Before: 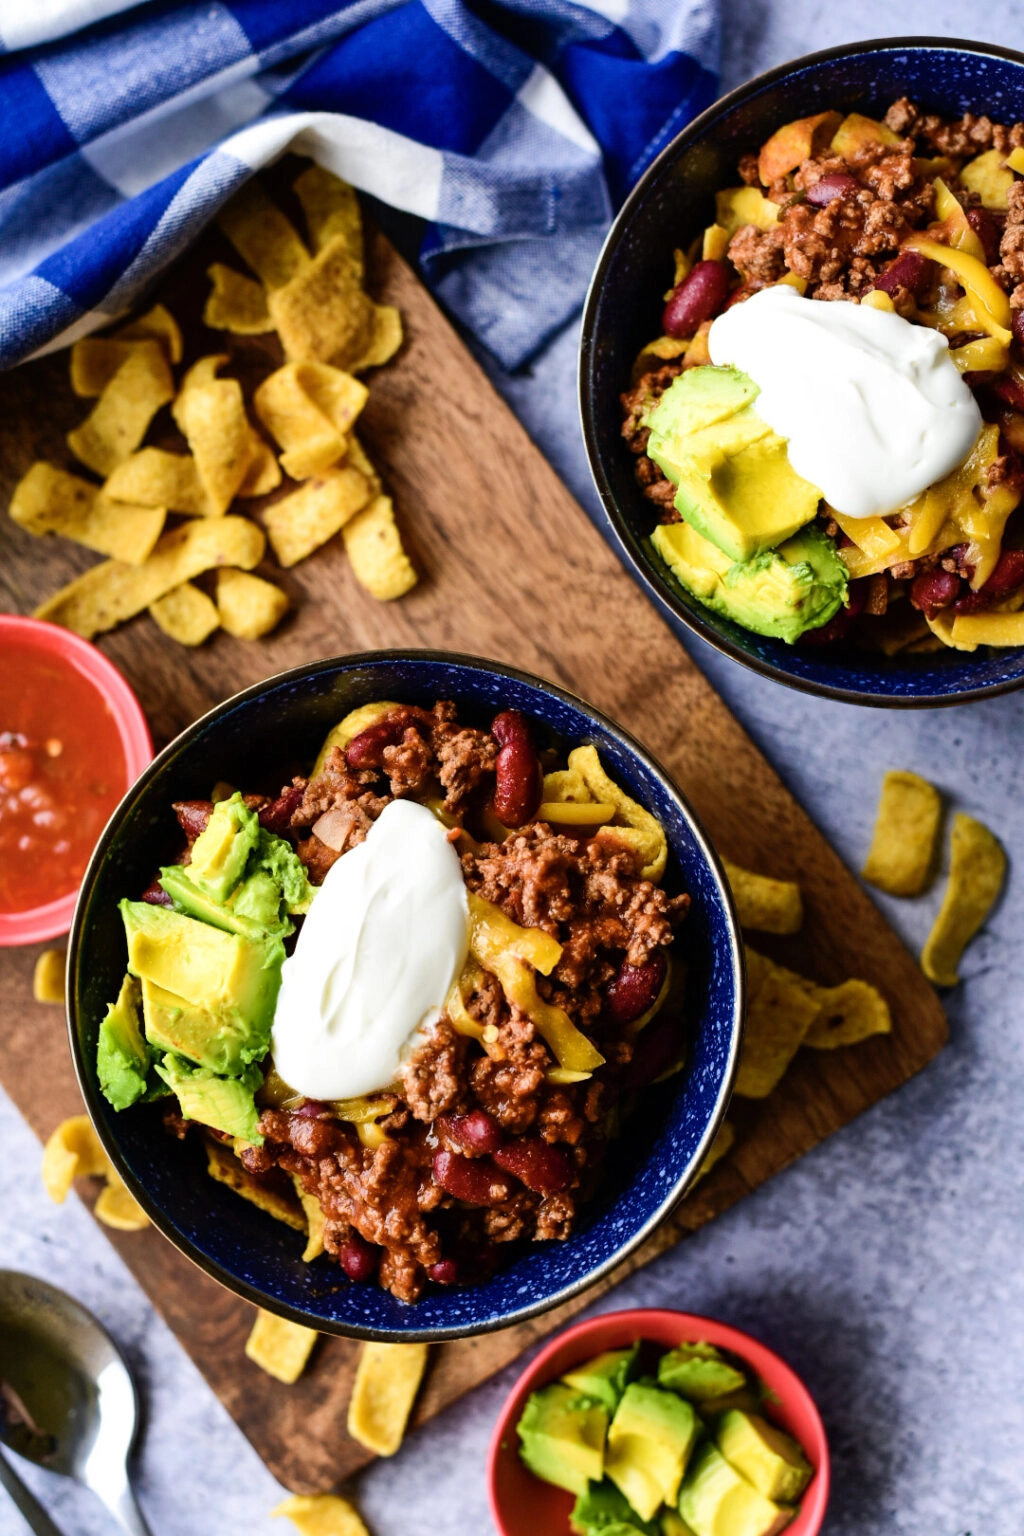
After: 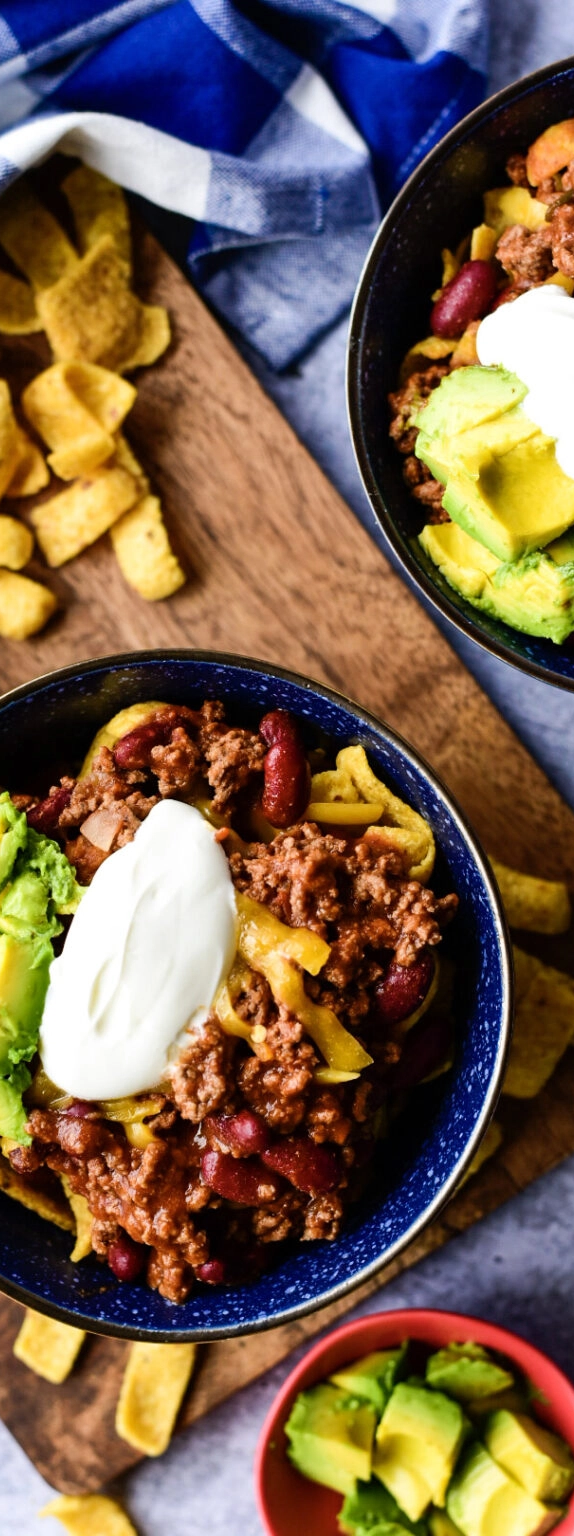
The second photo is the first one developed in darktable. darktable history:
crop and rotate: left 22.71%, right 21.147%
